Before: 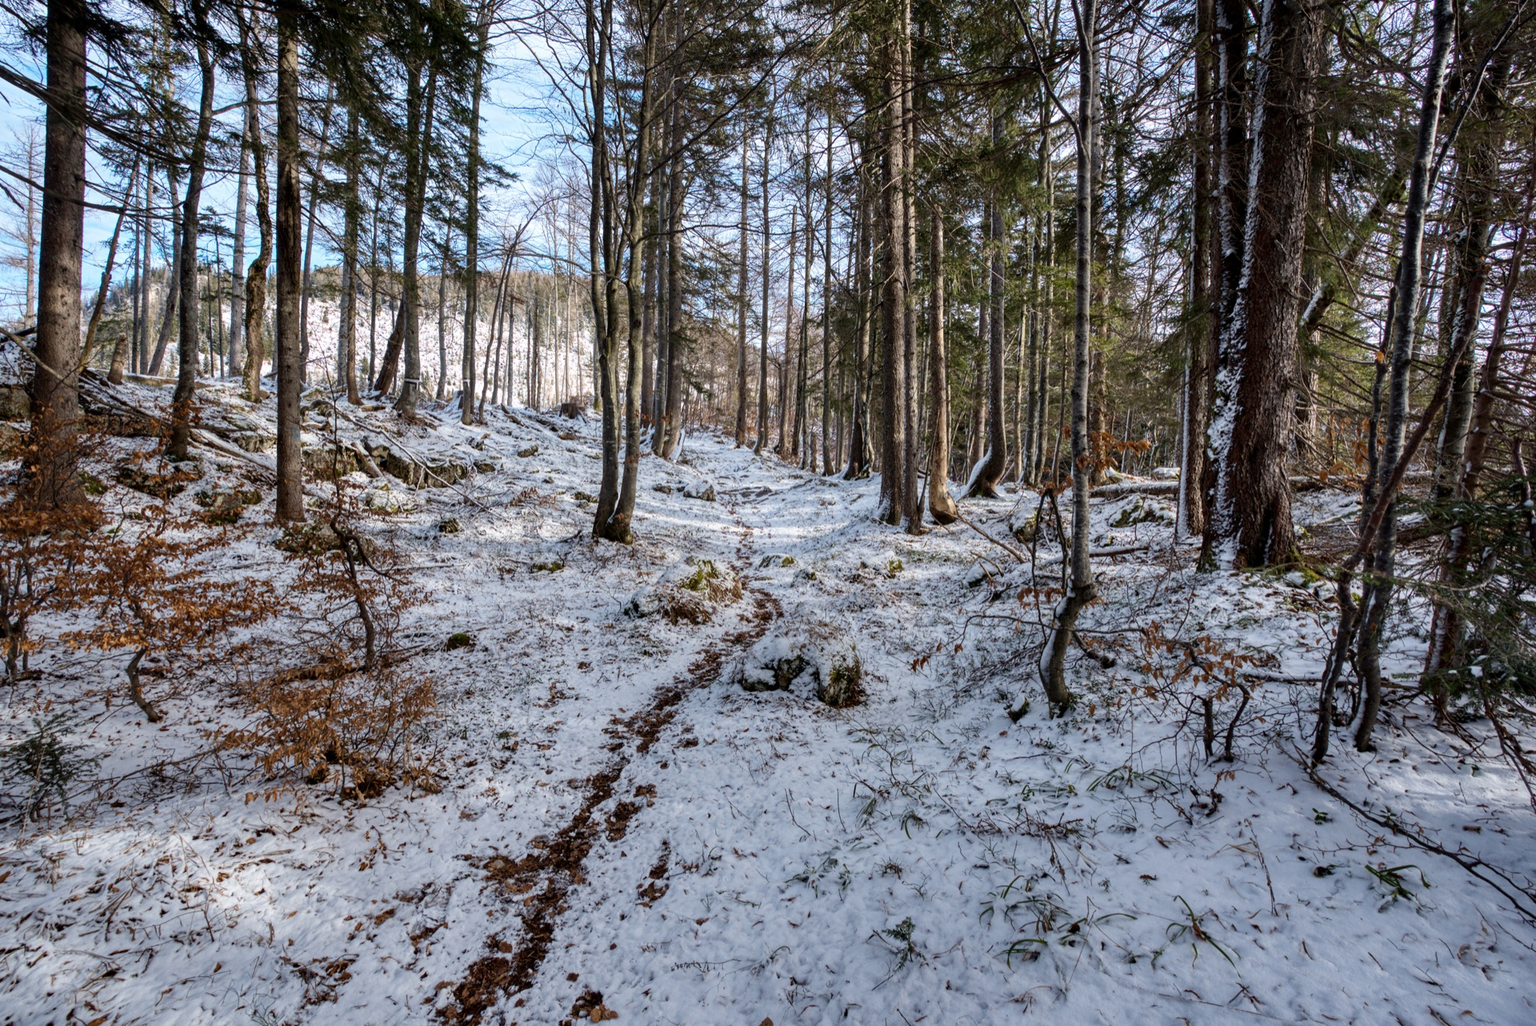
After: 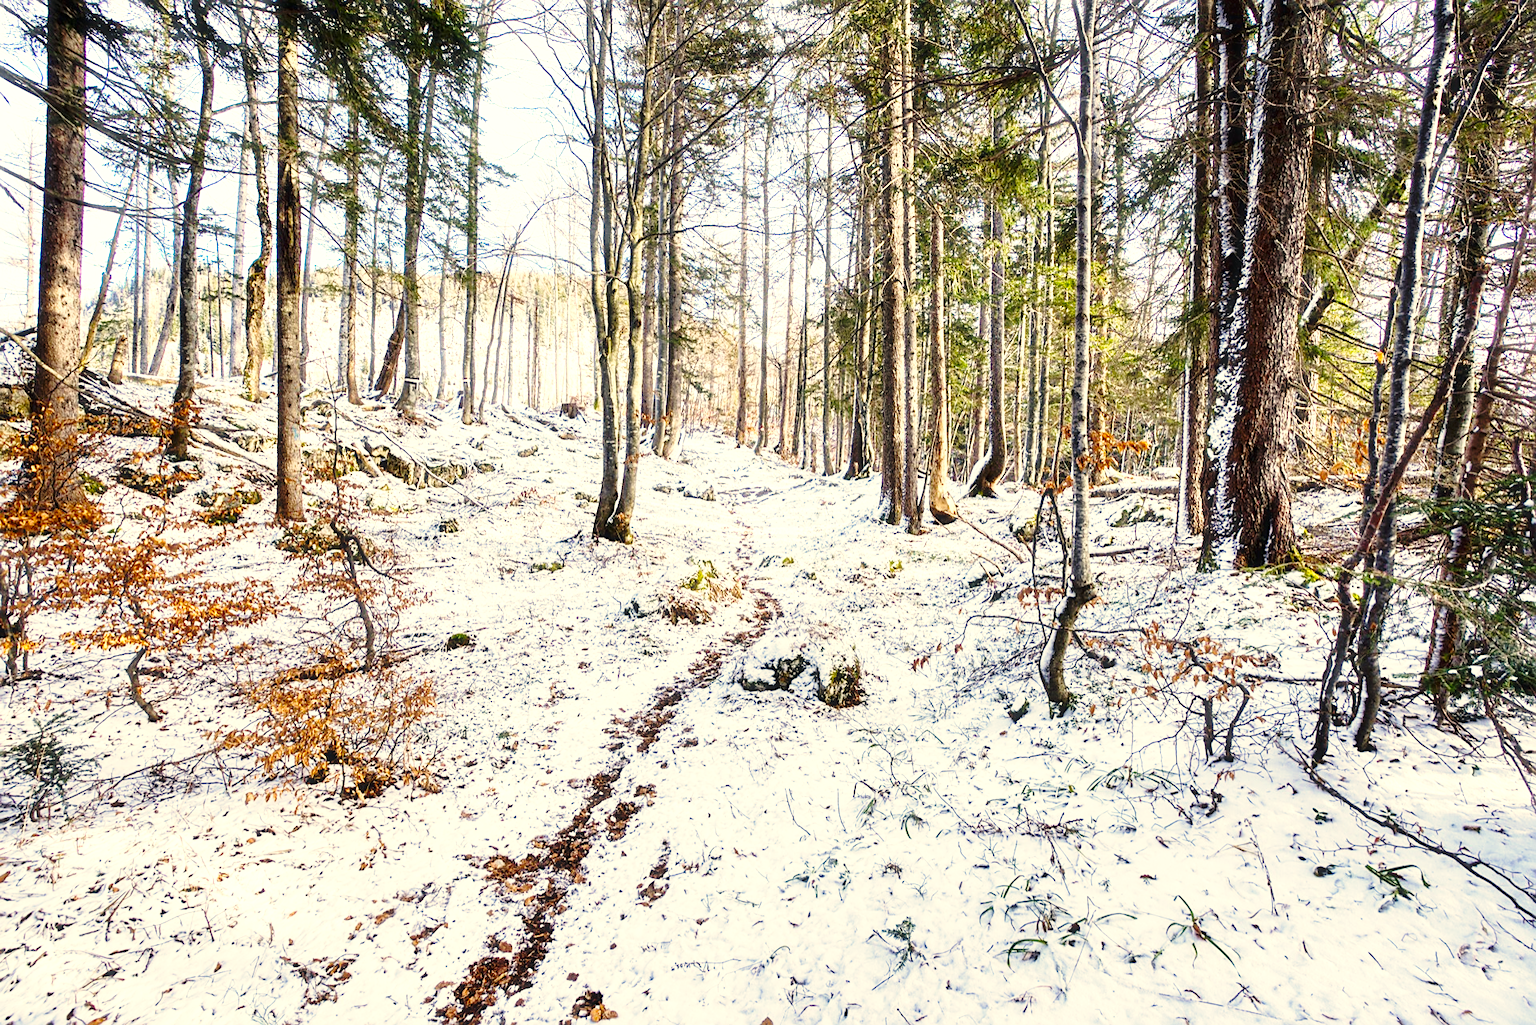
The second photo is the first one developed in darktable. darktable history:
color correction: highlights a* 1.39, highlights b* 17.83
color balance rgb: perceptual saturation grading › global saturation 30%, global vibrance 10%
exposure: black level correction 0, exposure 1.3 EV, compensate highlight preservation false
haze removal: strength -0.05
sharpen: on, module defaults
base curve: curves: ch0 [(0, 0) (0.028, 0.03) (0.121, 0.232) (0.46, 0.748) (0.859, 0.968) (1, 1)], preserve colors none
white balance: red 0.974, blue 1.044
tone equalizer: on, module defaults
